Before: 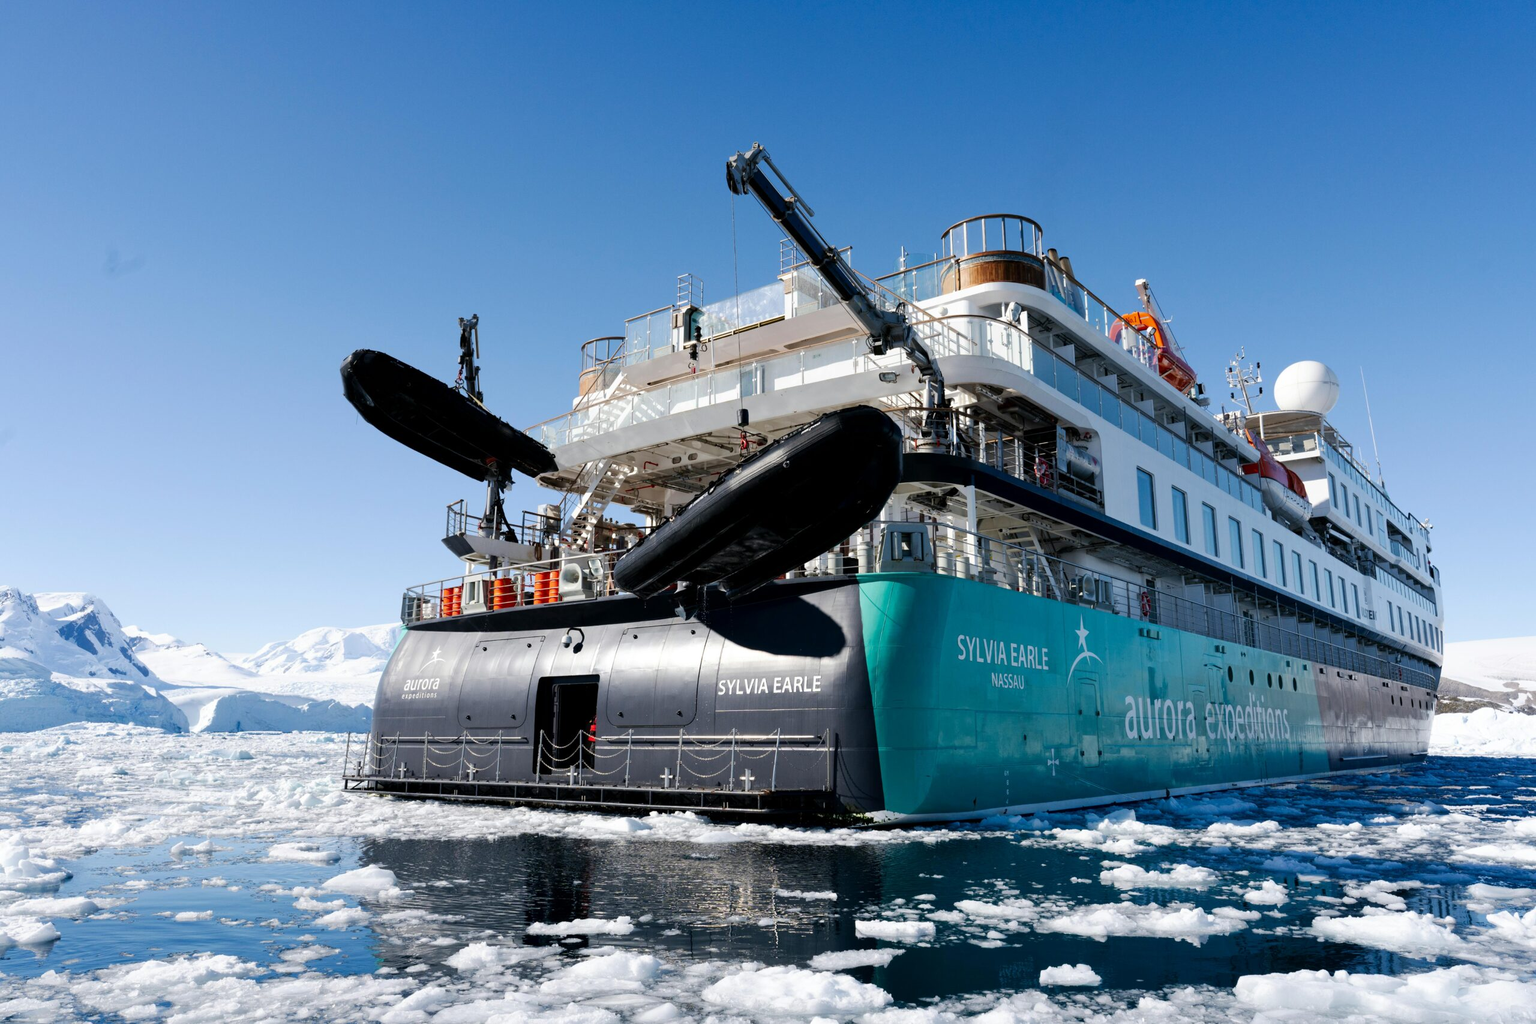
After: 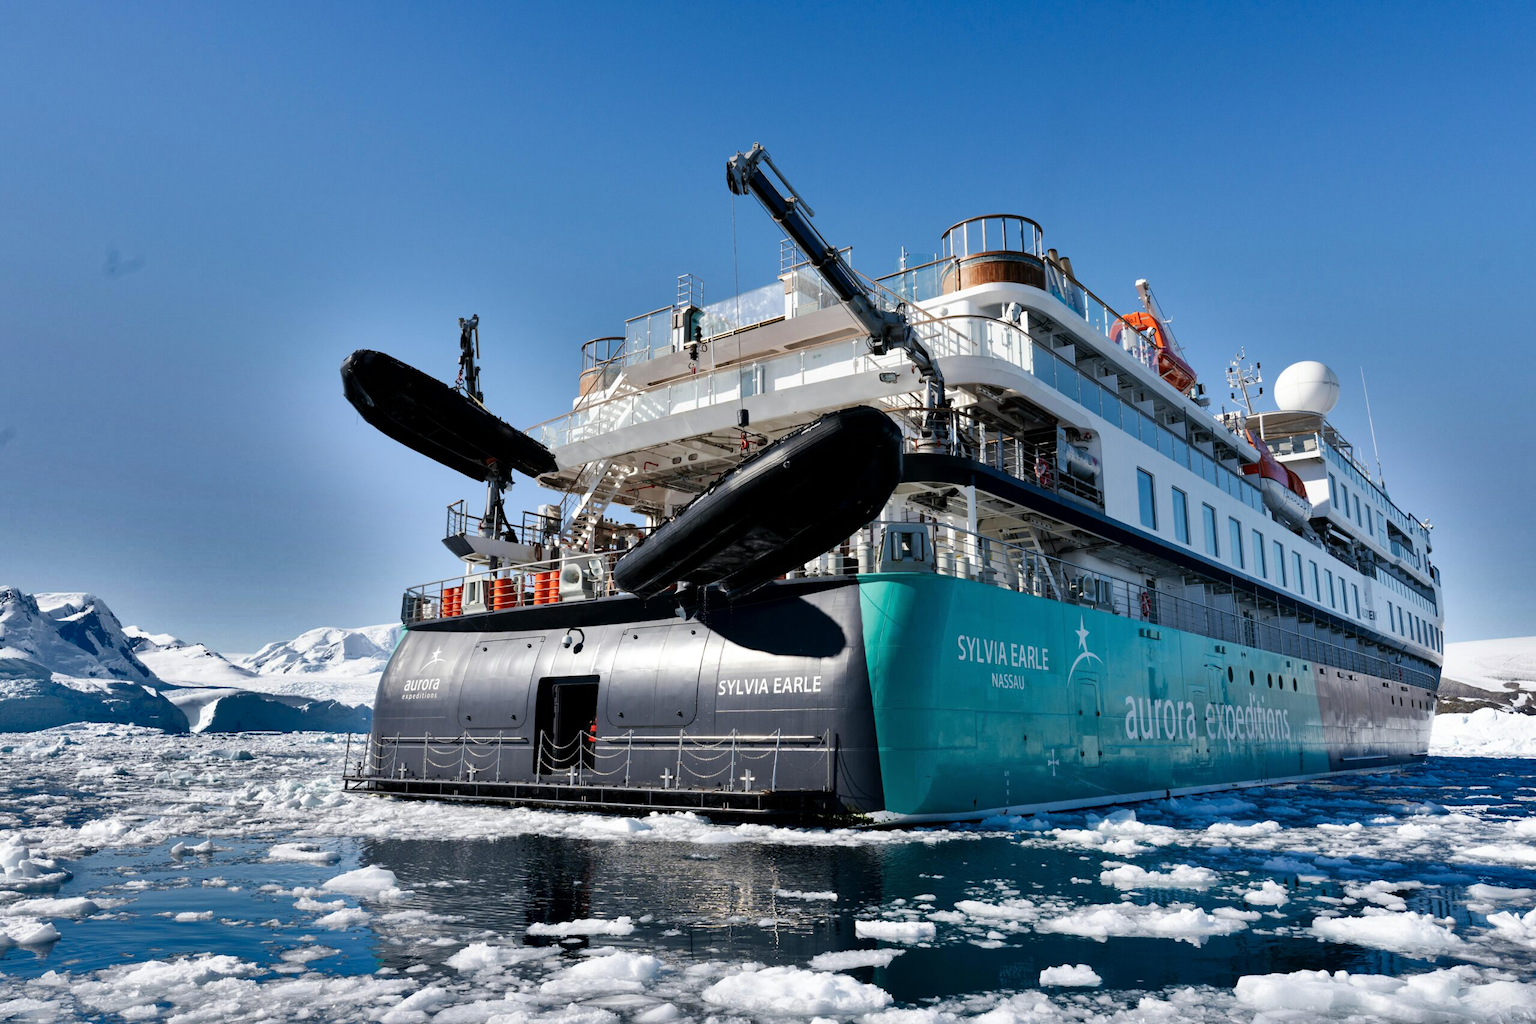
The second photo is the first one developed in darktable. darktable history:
color zones: curves: ch1 [(0, 0.455) (0.063, 0.455) (0.286, 0.495) (0.429, 0.5) (0.571, 0.5) (0.714, 0.5) (0.857, 0.5) (1, 0.455)]; ch2 [(0, 0.532) (0.063, 0.521) (0.233, 0.447) (0.429, 0.489) (0.571, 0.5) (0.714, 0.5) (0.857, 0.5) (1, 0.532)]
shadows and highlights: shadows 19.13, highlights -83.41, soften with gaussian
